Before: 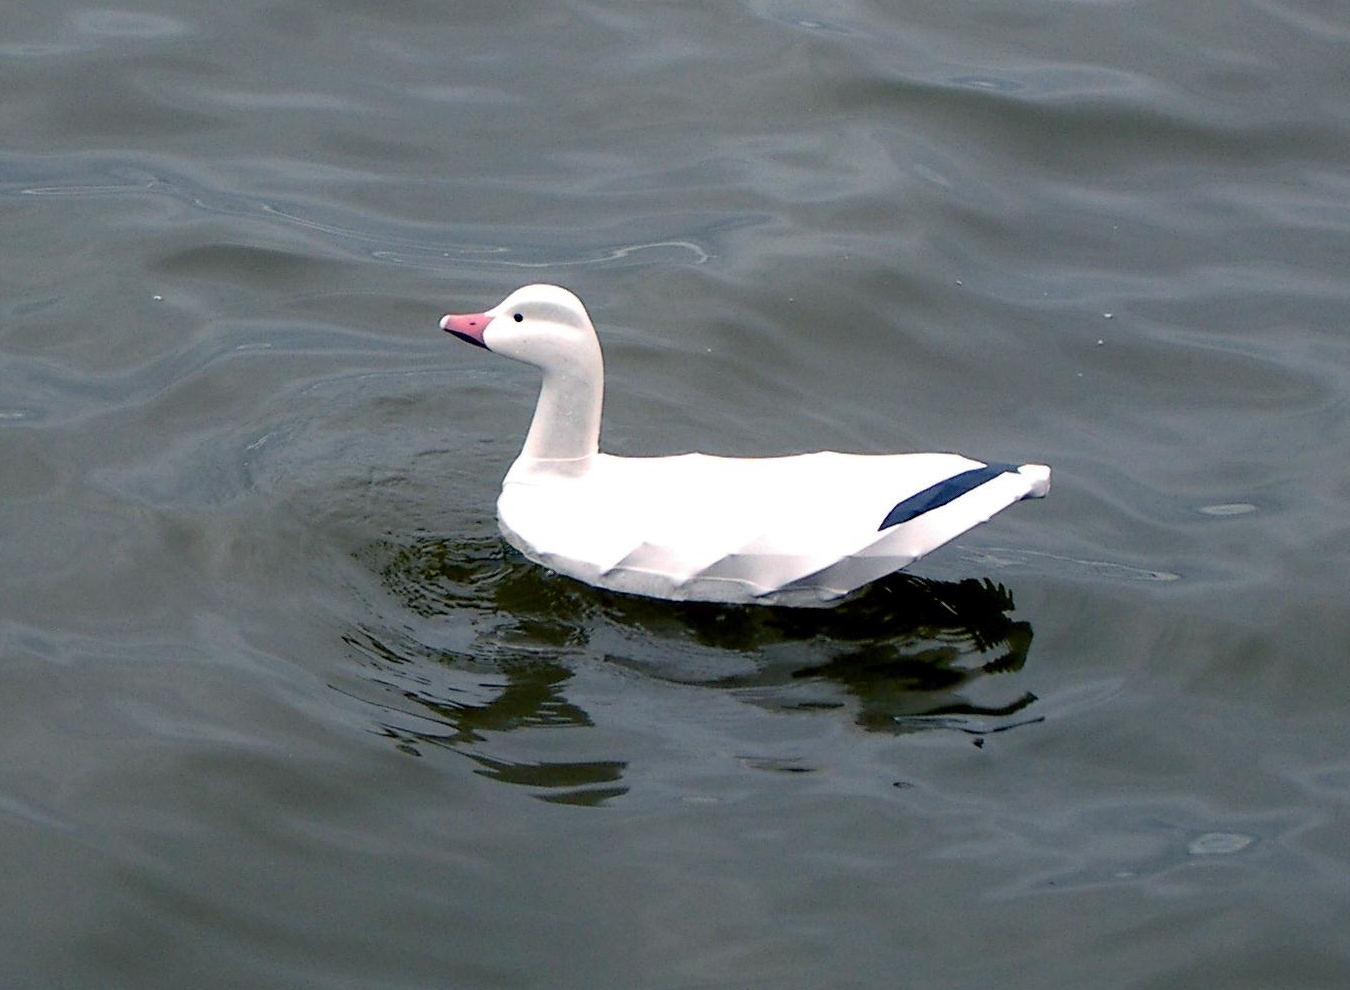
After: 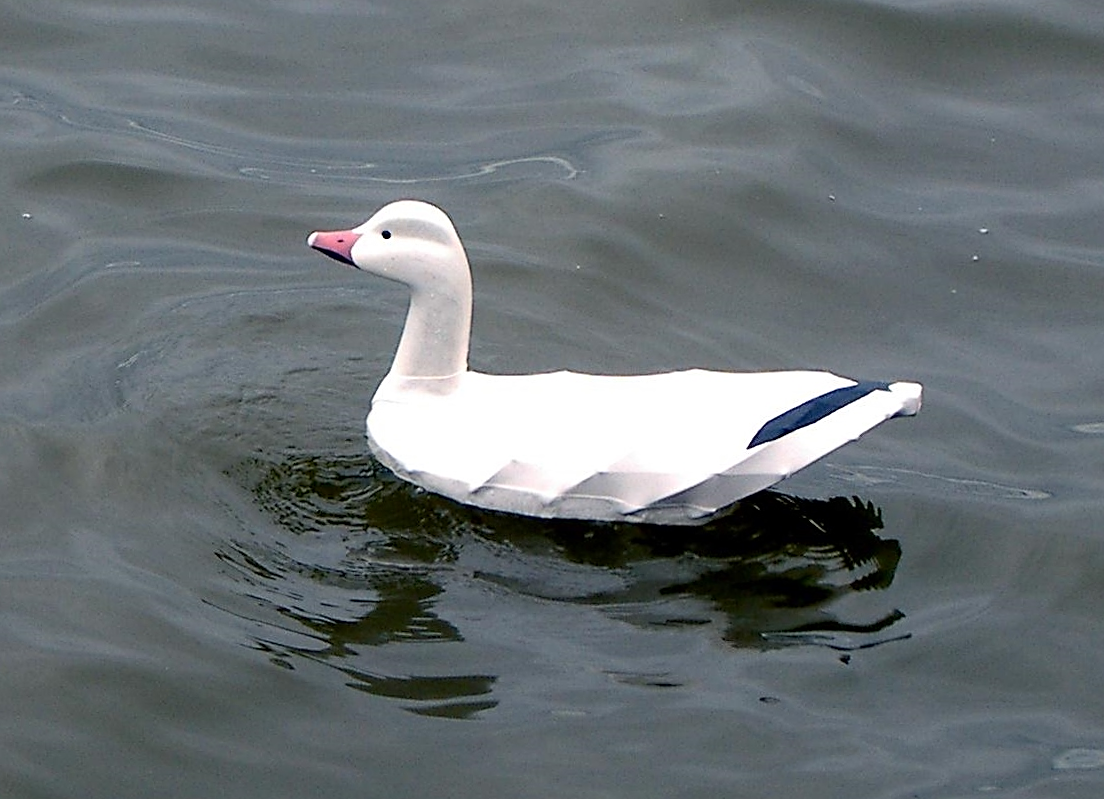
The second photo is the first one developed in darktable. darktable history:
crop and rotate: left 10.071%, top 10.071%, right 10.02%, bottom 10.02%
sharpen: on, module defaults
contrast brightness saturation: contrast 0.07
rotate and perspective: lens shift (vertical) 0.048, lens shift (horizontal) -0.024, automatic cropping off
